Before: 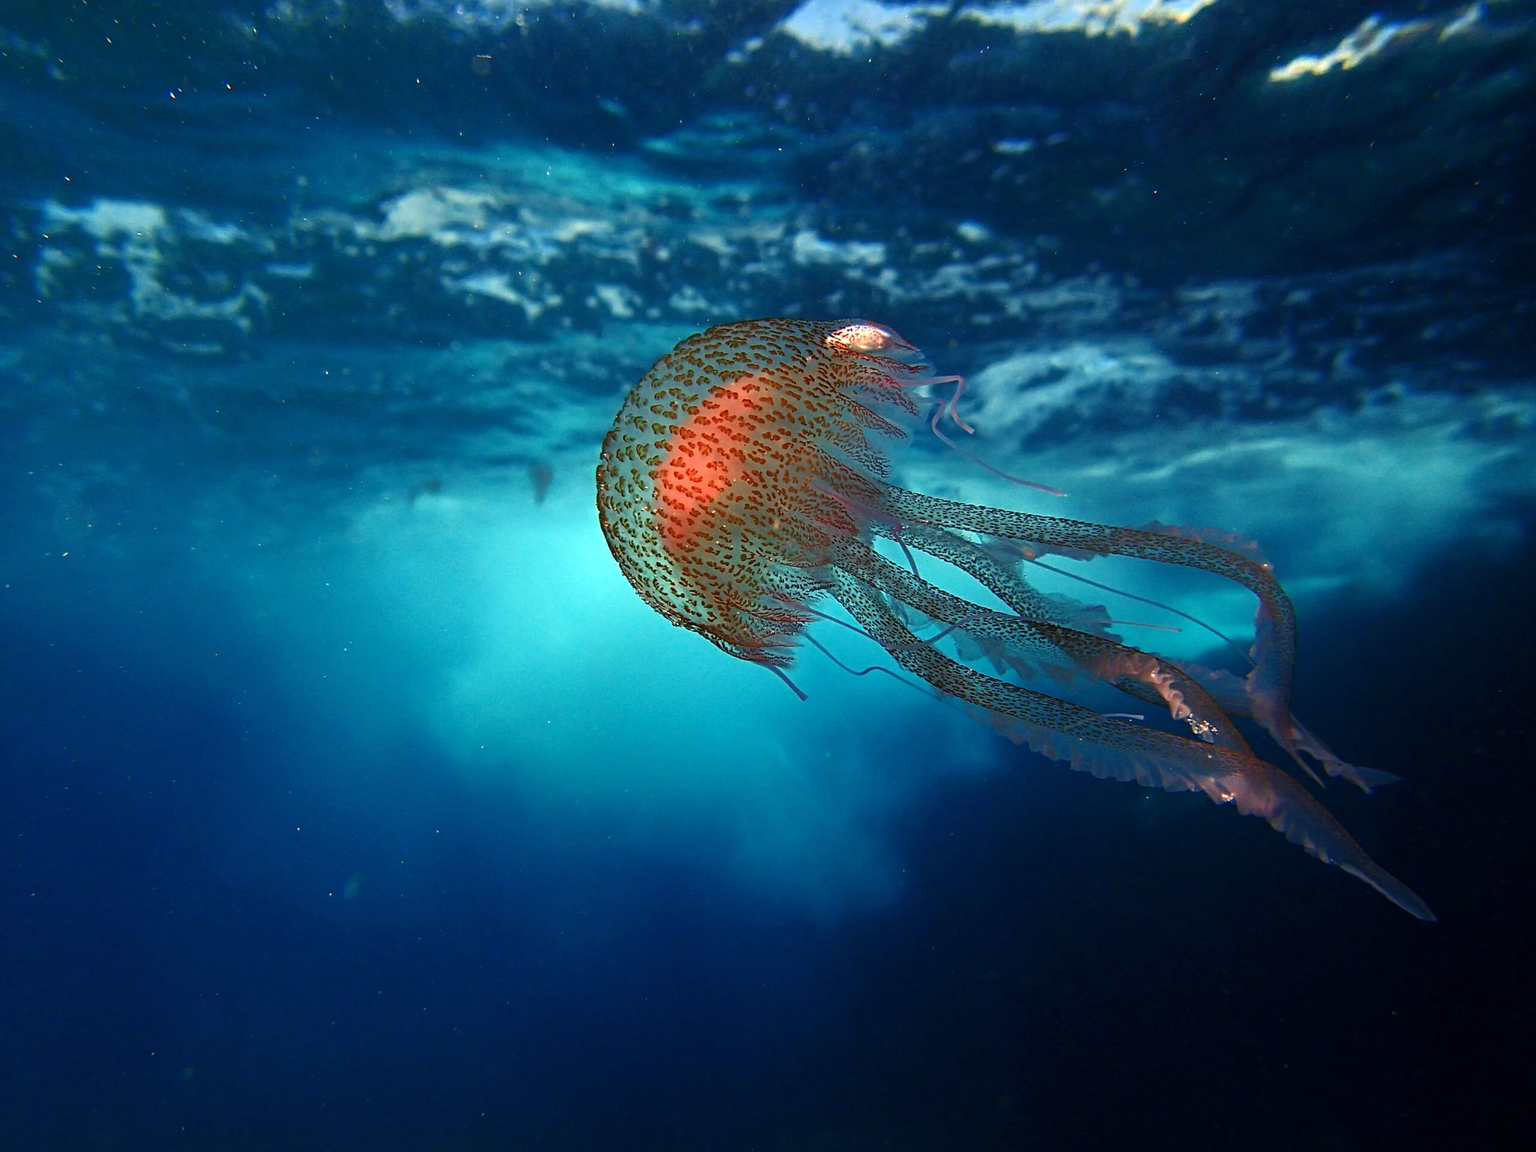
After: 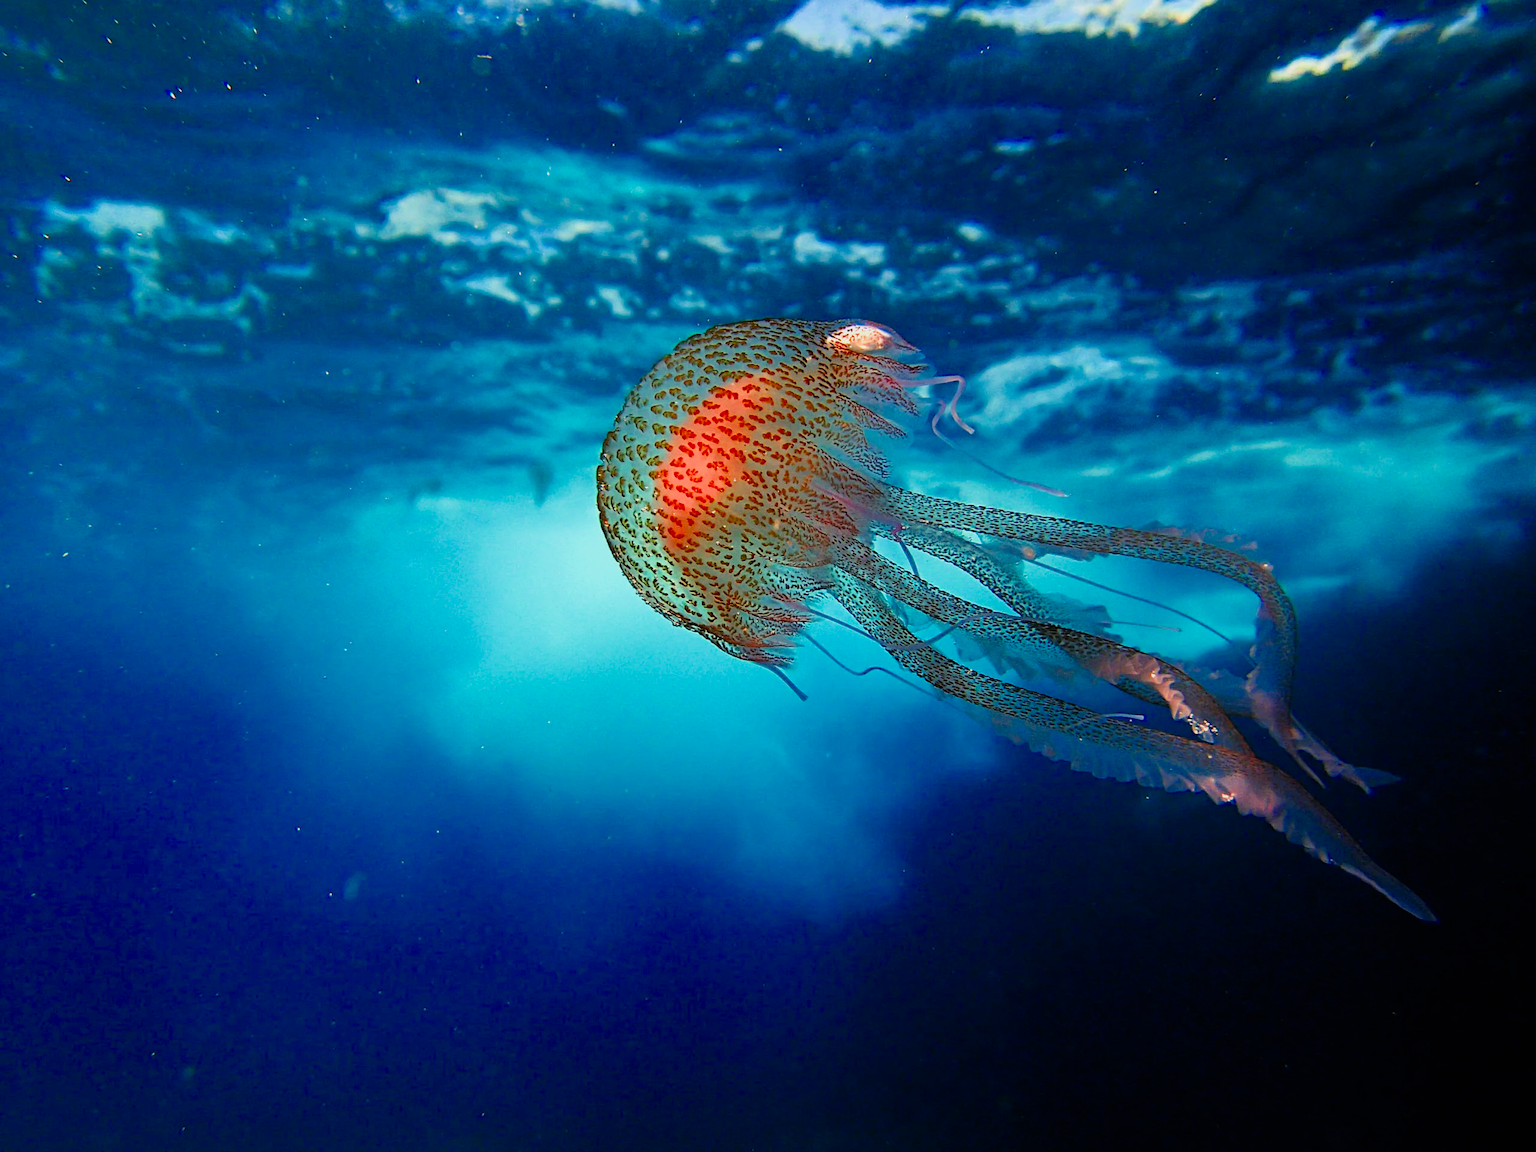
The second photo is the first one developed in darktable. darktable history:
filmic rgb: black relative exposure -7.75 EV, white relative exposure 4.4 EV, threshold 3 EV, hardness 3.76, latitude 38.11%, contrast 0.966, highlights saturation mix 10%, shadows ↔ highlights balance 4.59%, color science v4 (2020), enable highlight reconstruction true
exposure: exposure 0.559 EV, compensate highlight preservation false
